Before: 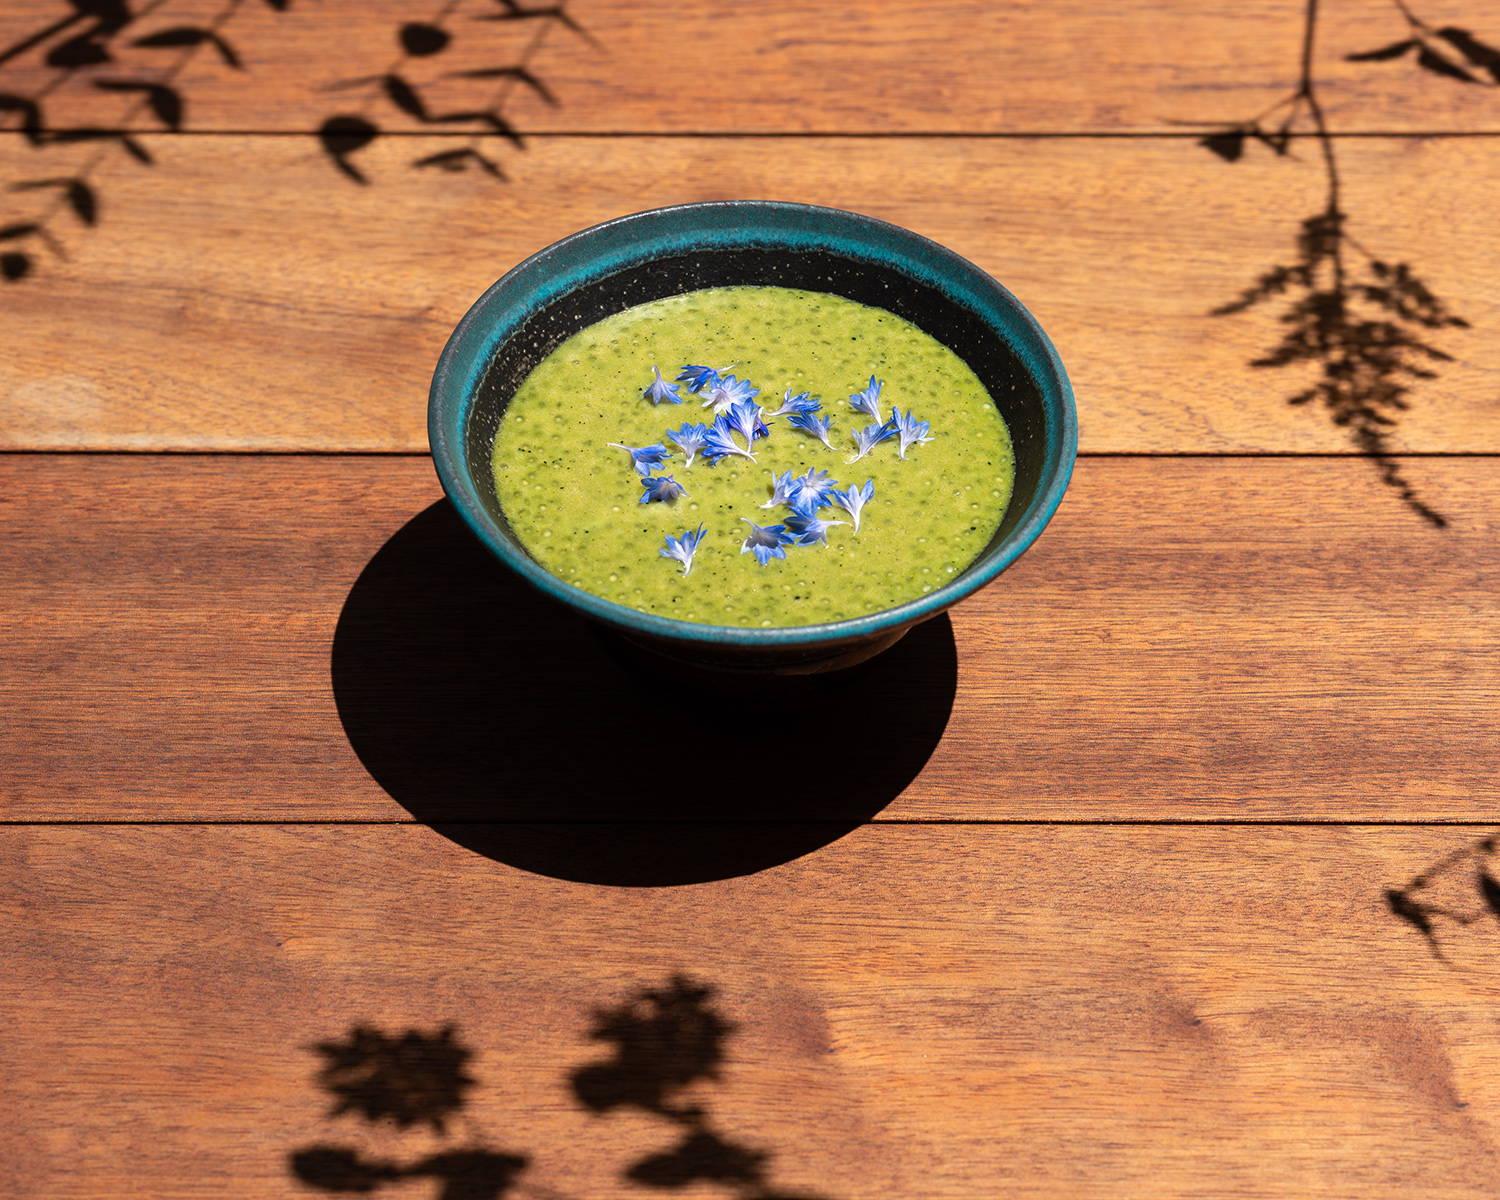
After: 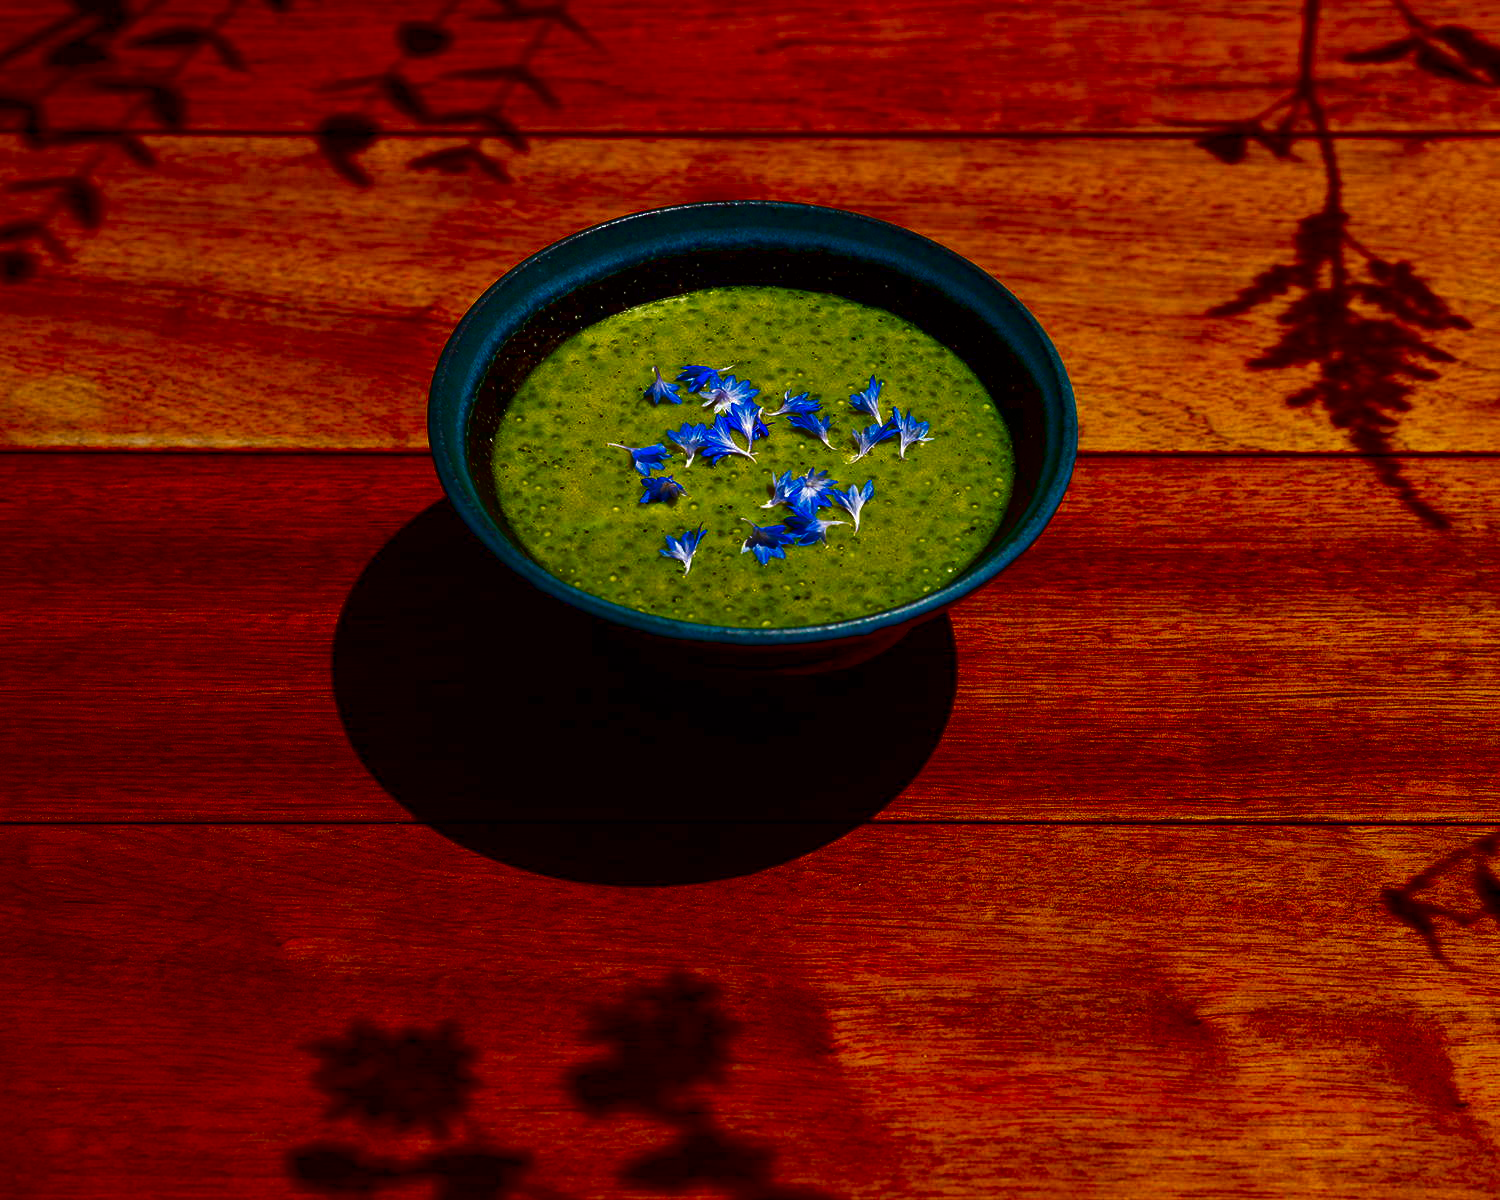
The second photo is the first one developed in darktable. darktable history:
contrast brightness saturation: brightness -0.987, saturation 0.998
